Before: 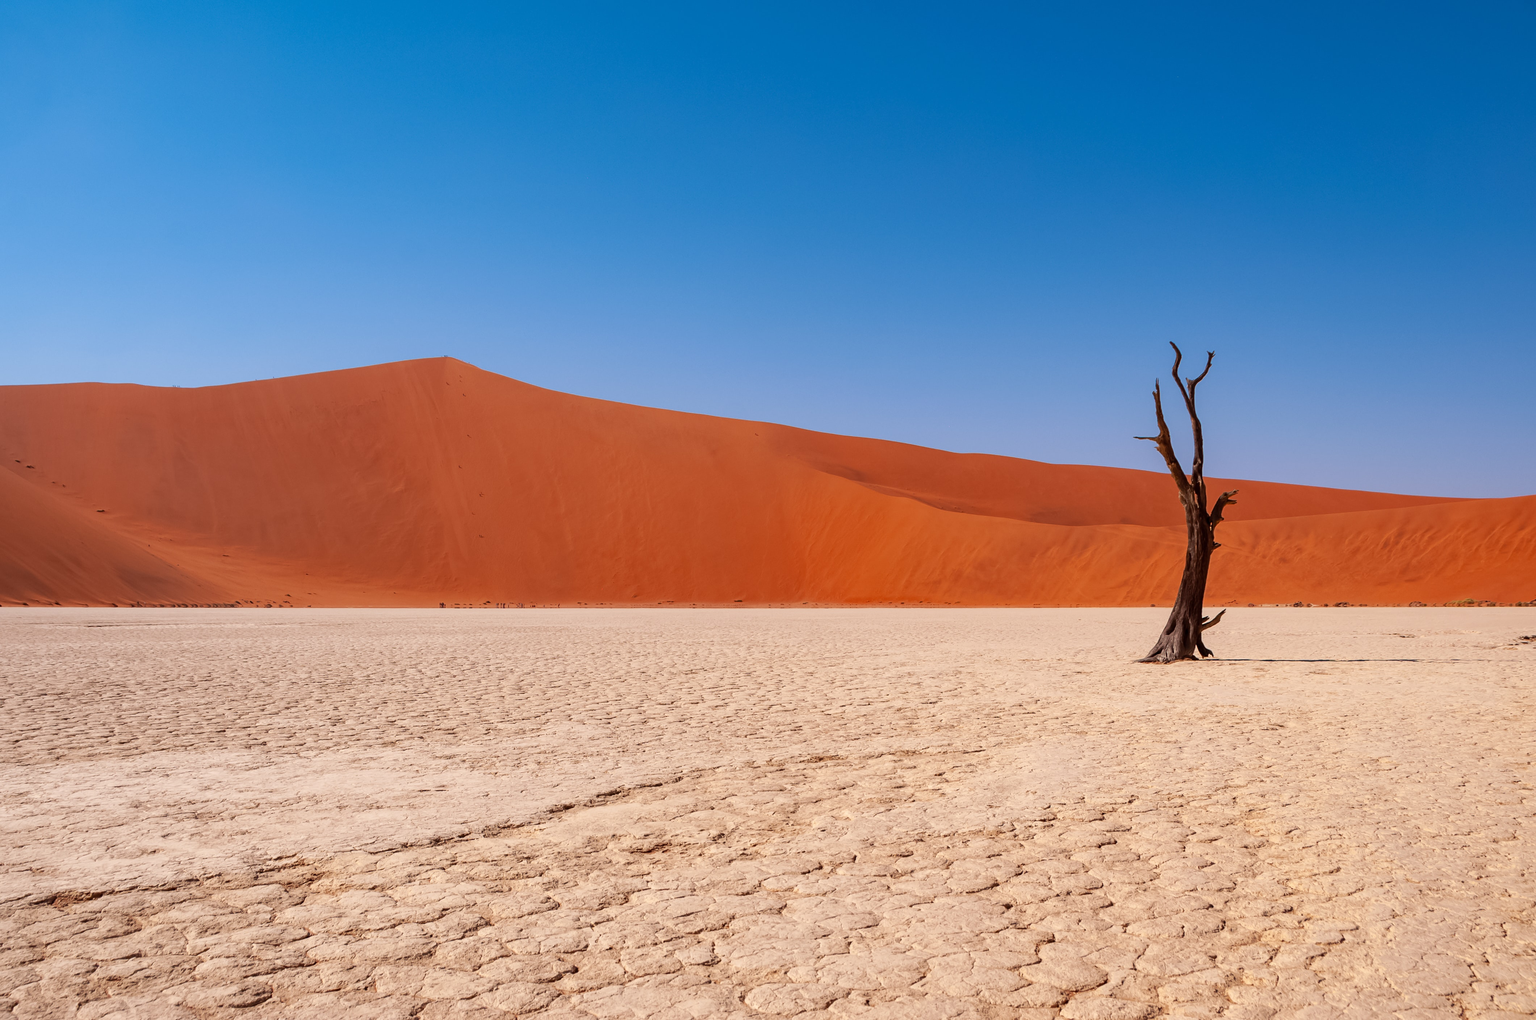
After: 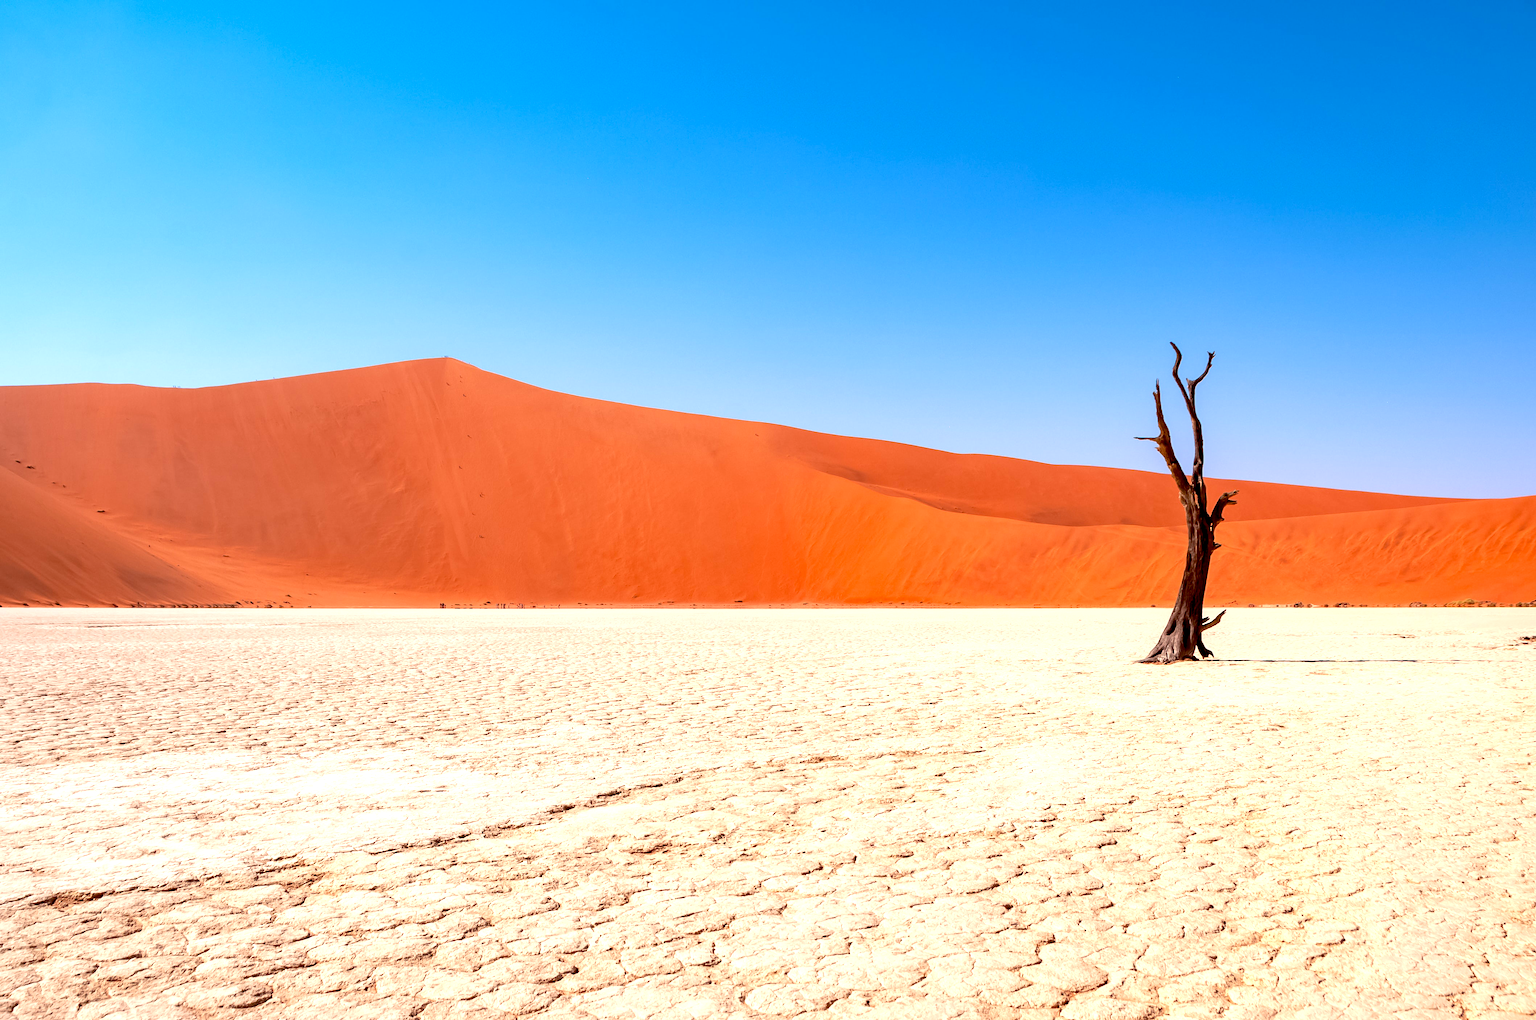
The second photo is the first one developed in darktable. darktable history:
exposure: black level correction 0.008, exposure 0.979 EV, compensate exposure bias true, compensate highlight preservation false
